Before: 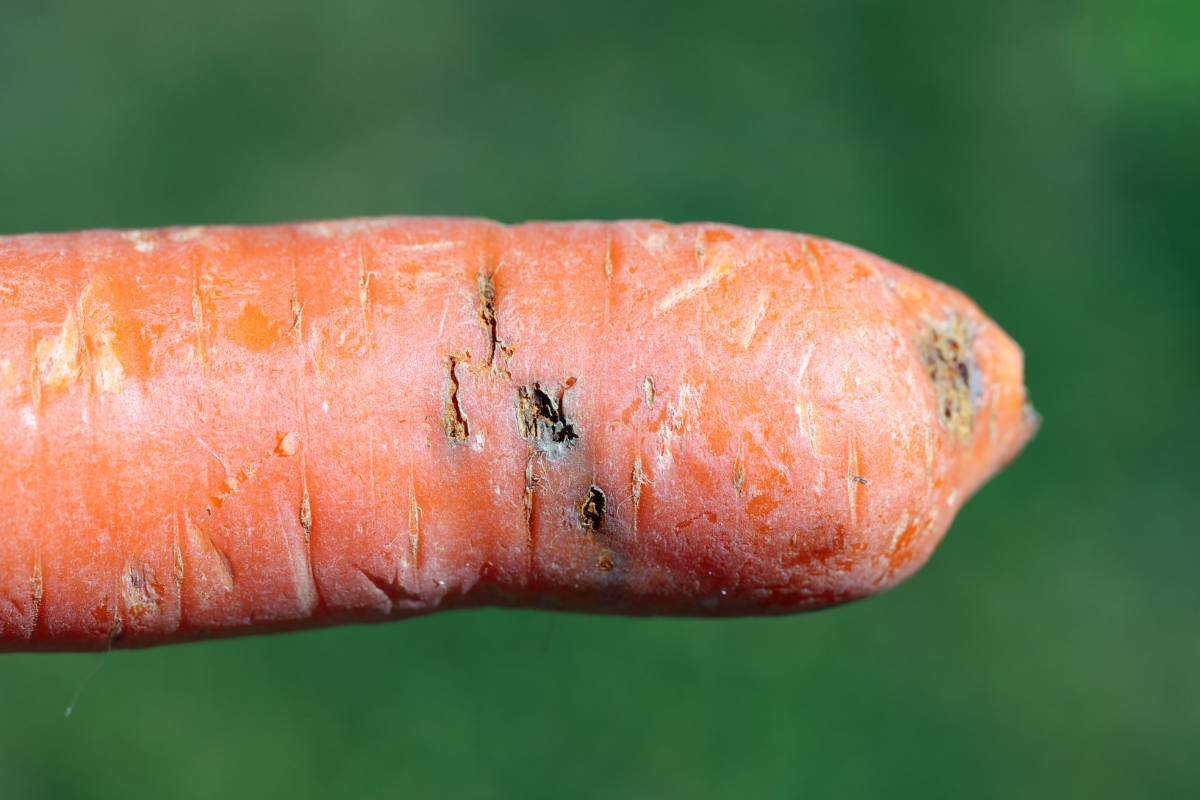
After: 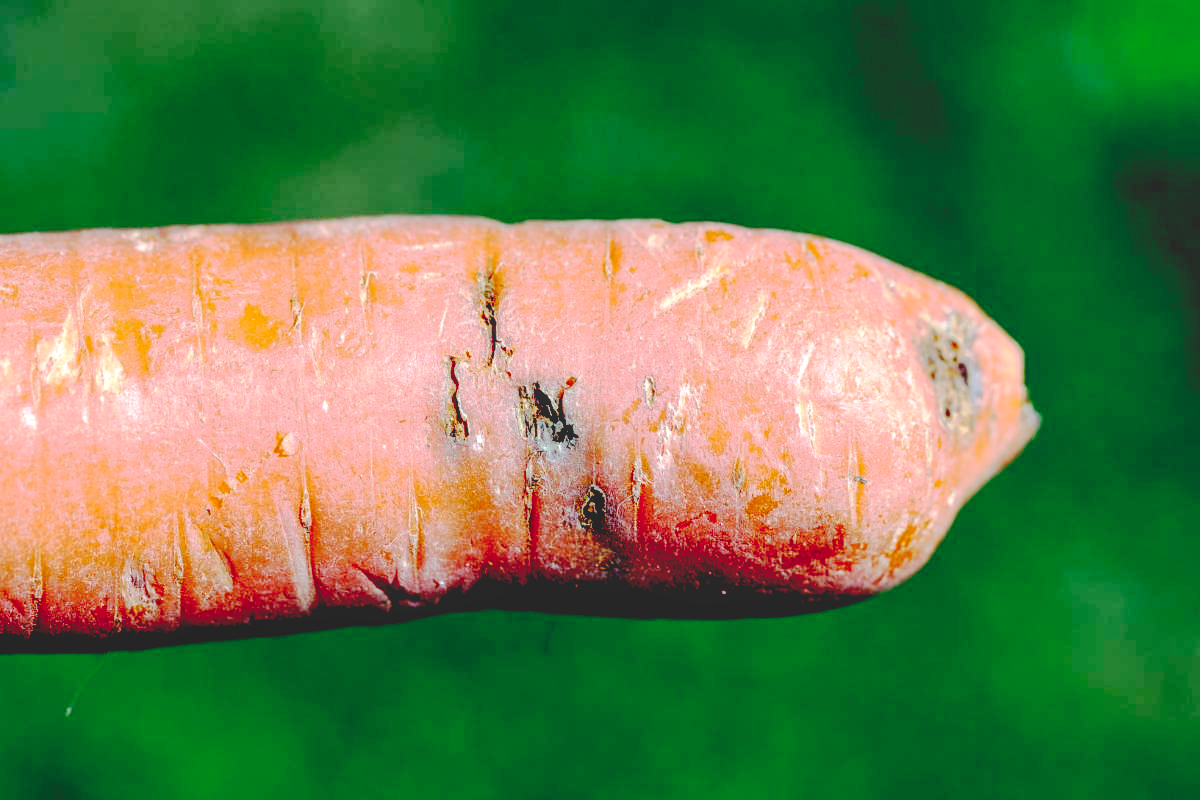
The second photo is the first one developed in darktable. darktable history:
base curve: curves: ch0 [(0.065, 0.026) (0.236, 0.358) (0.53, 0.546) (0.777, 0.841) (0.924, 0.992)], preserve colors none
local contrast: detail 130%
